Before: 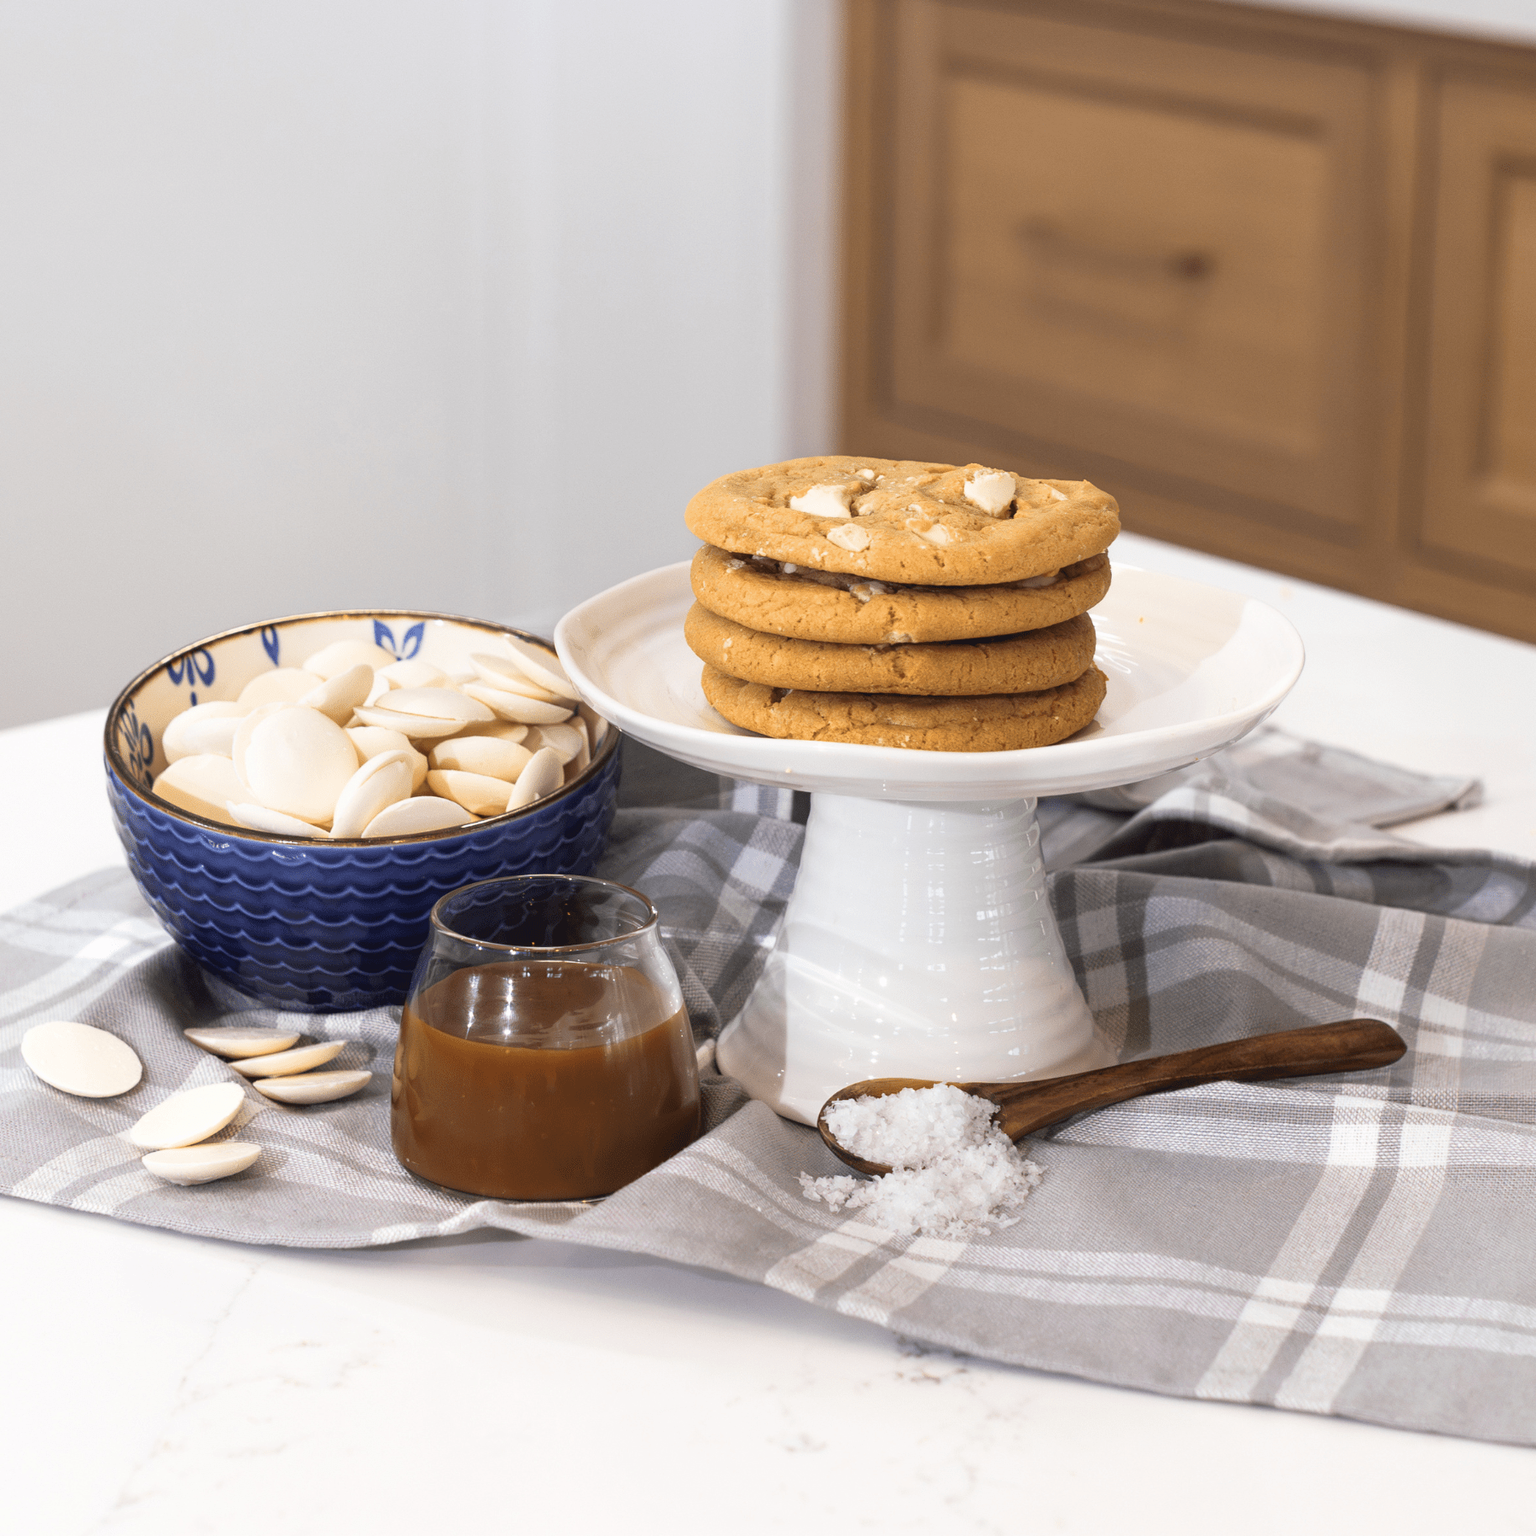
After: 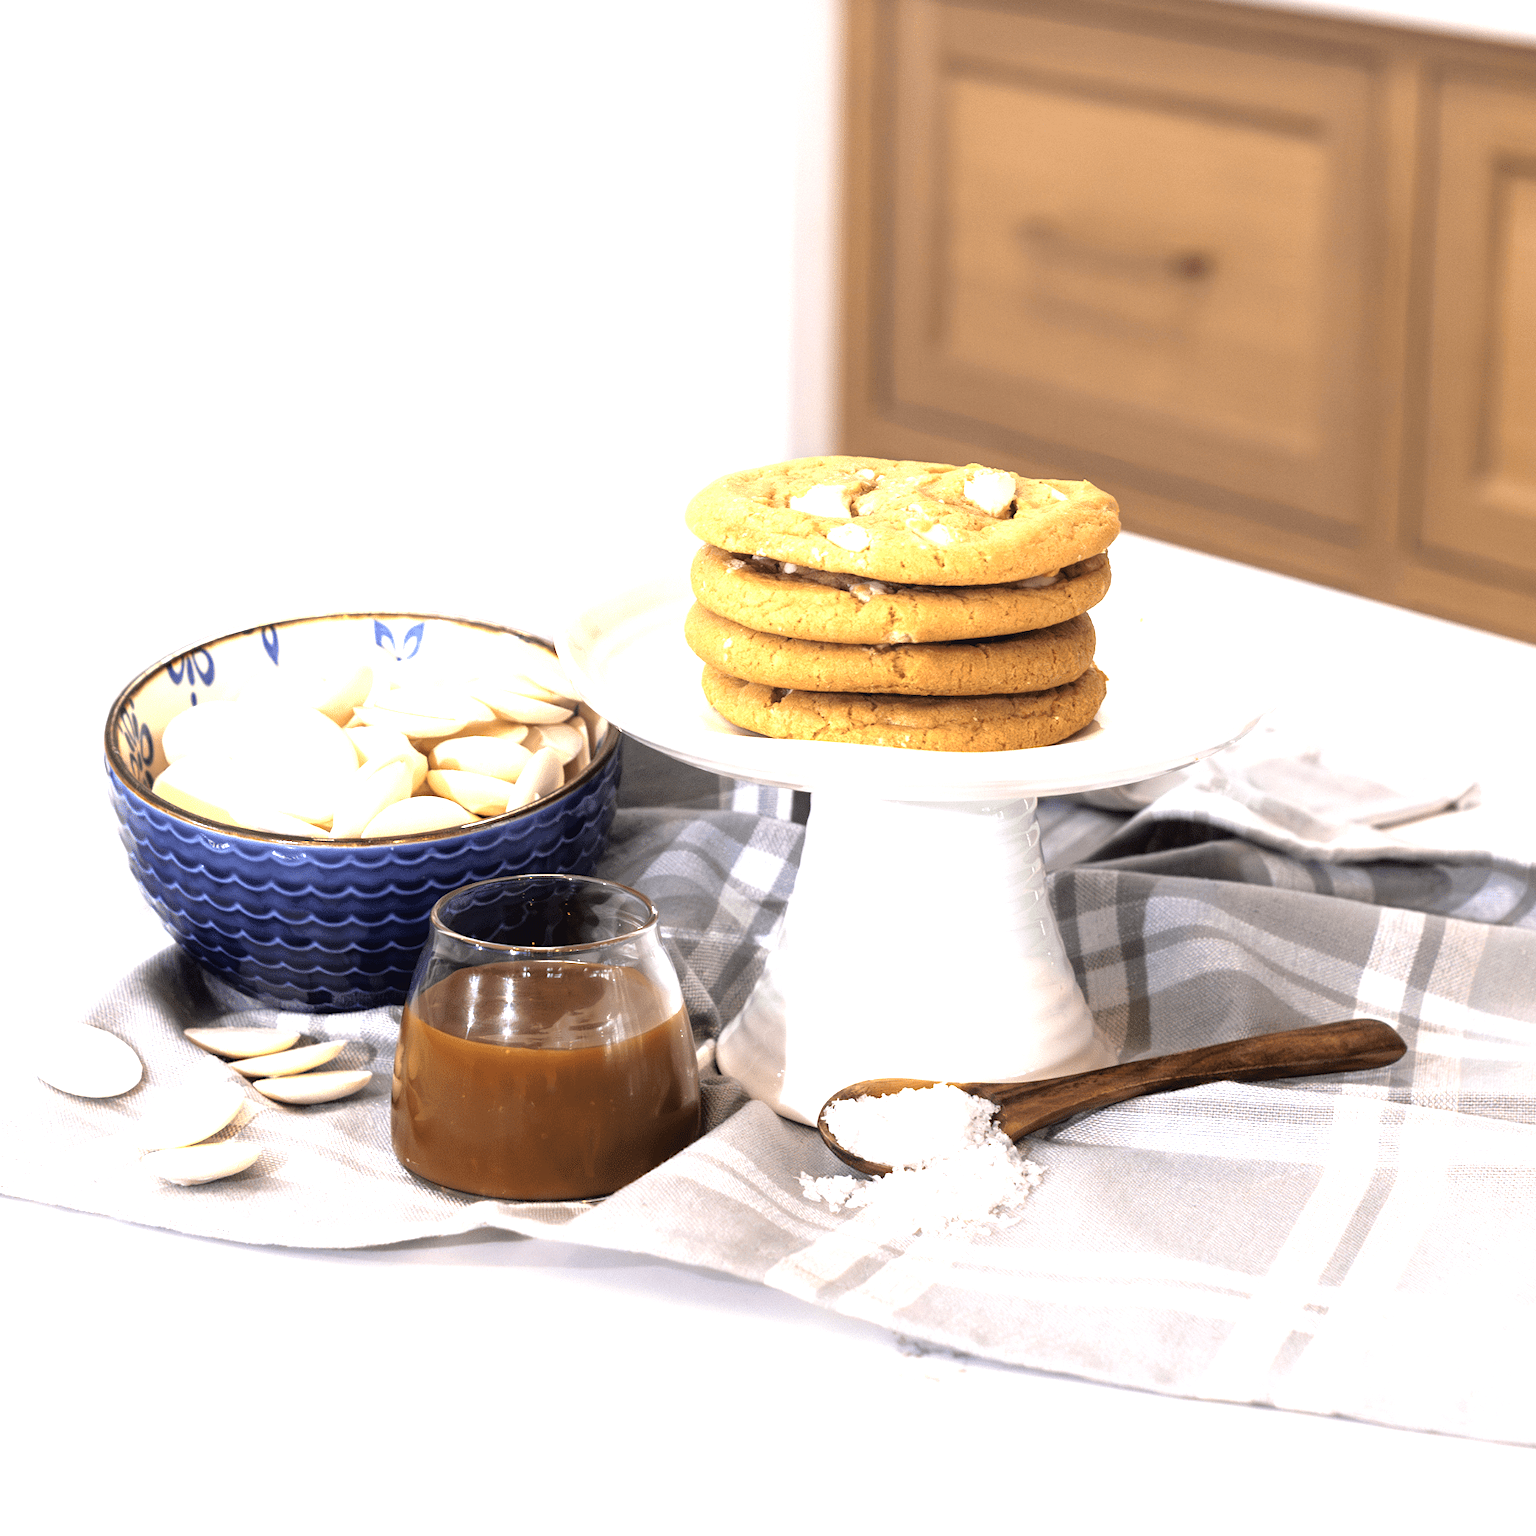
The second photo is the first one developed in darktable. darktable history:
tone equalizer: -8 EV -1.07 EV, -7 EV -1.02 EV, -6 EV -0.898 EV, -5 EV -0.557 EV, -3 EV 0.598 EV, -2 EV 0.87 EV, -1 EV 0.994 EV, +0 EV 1.07 EV
